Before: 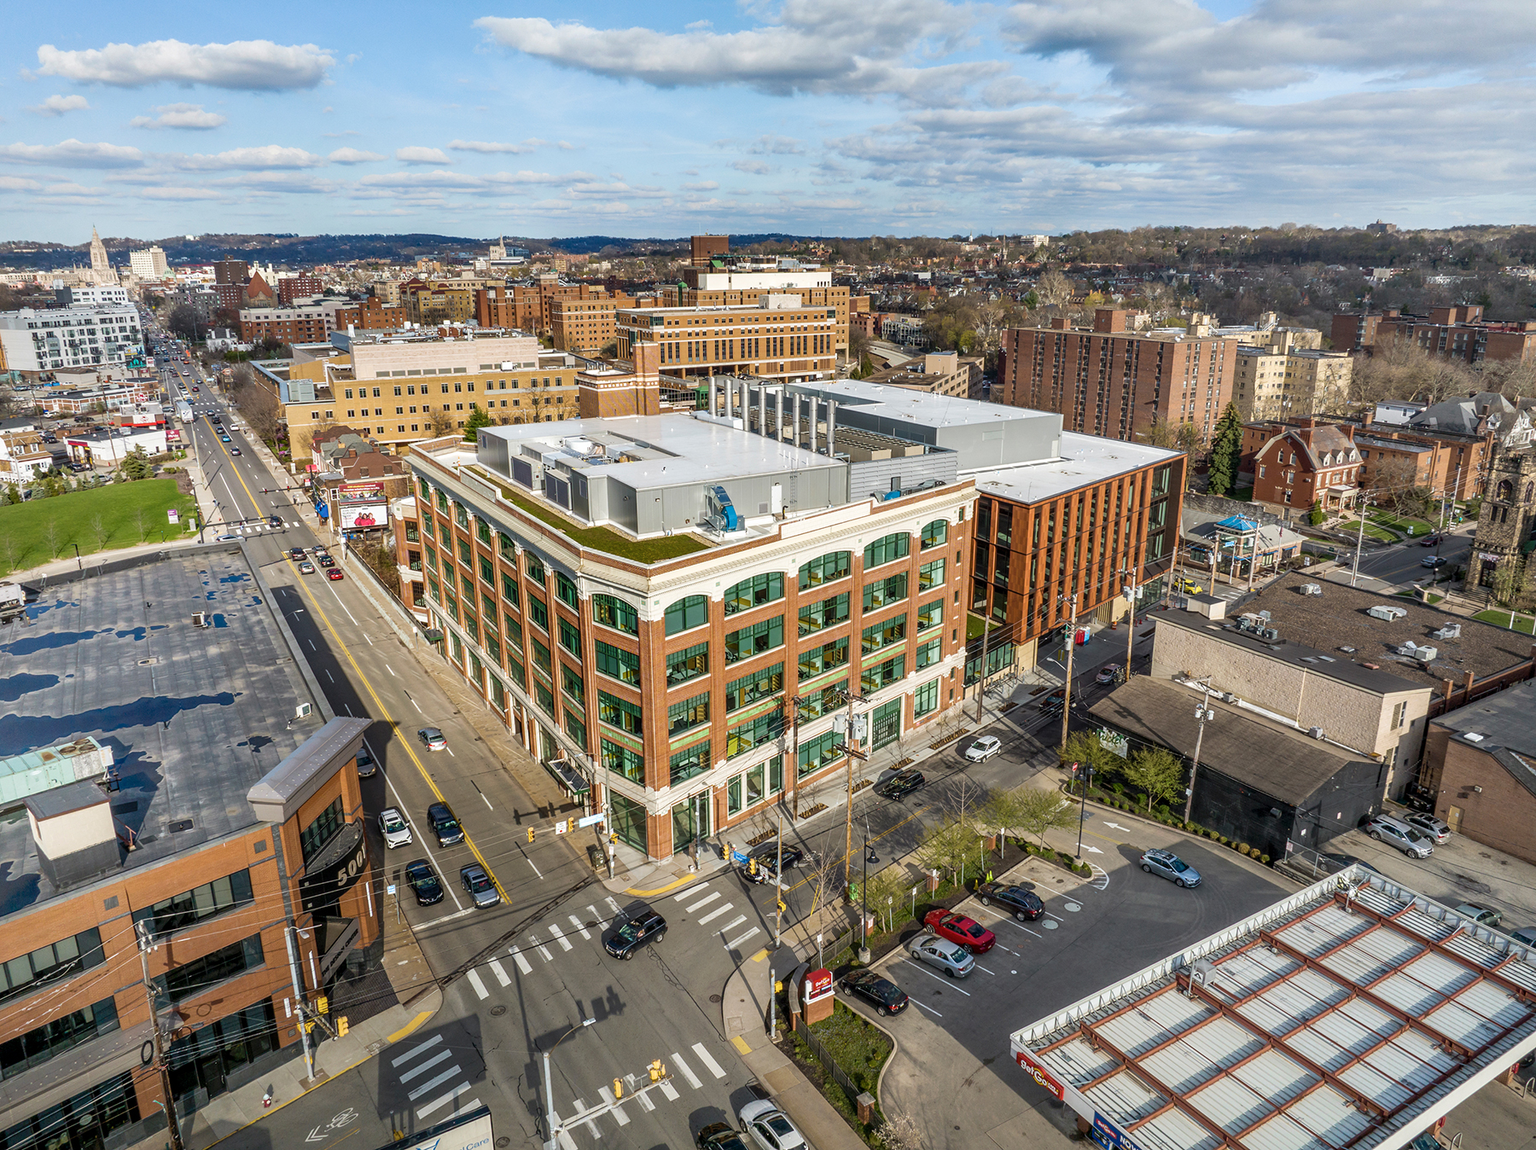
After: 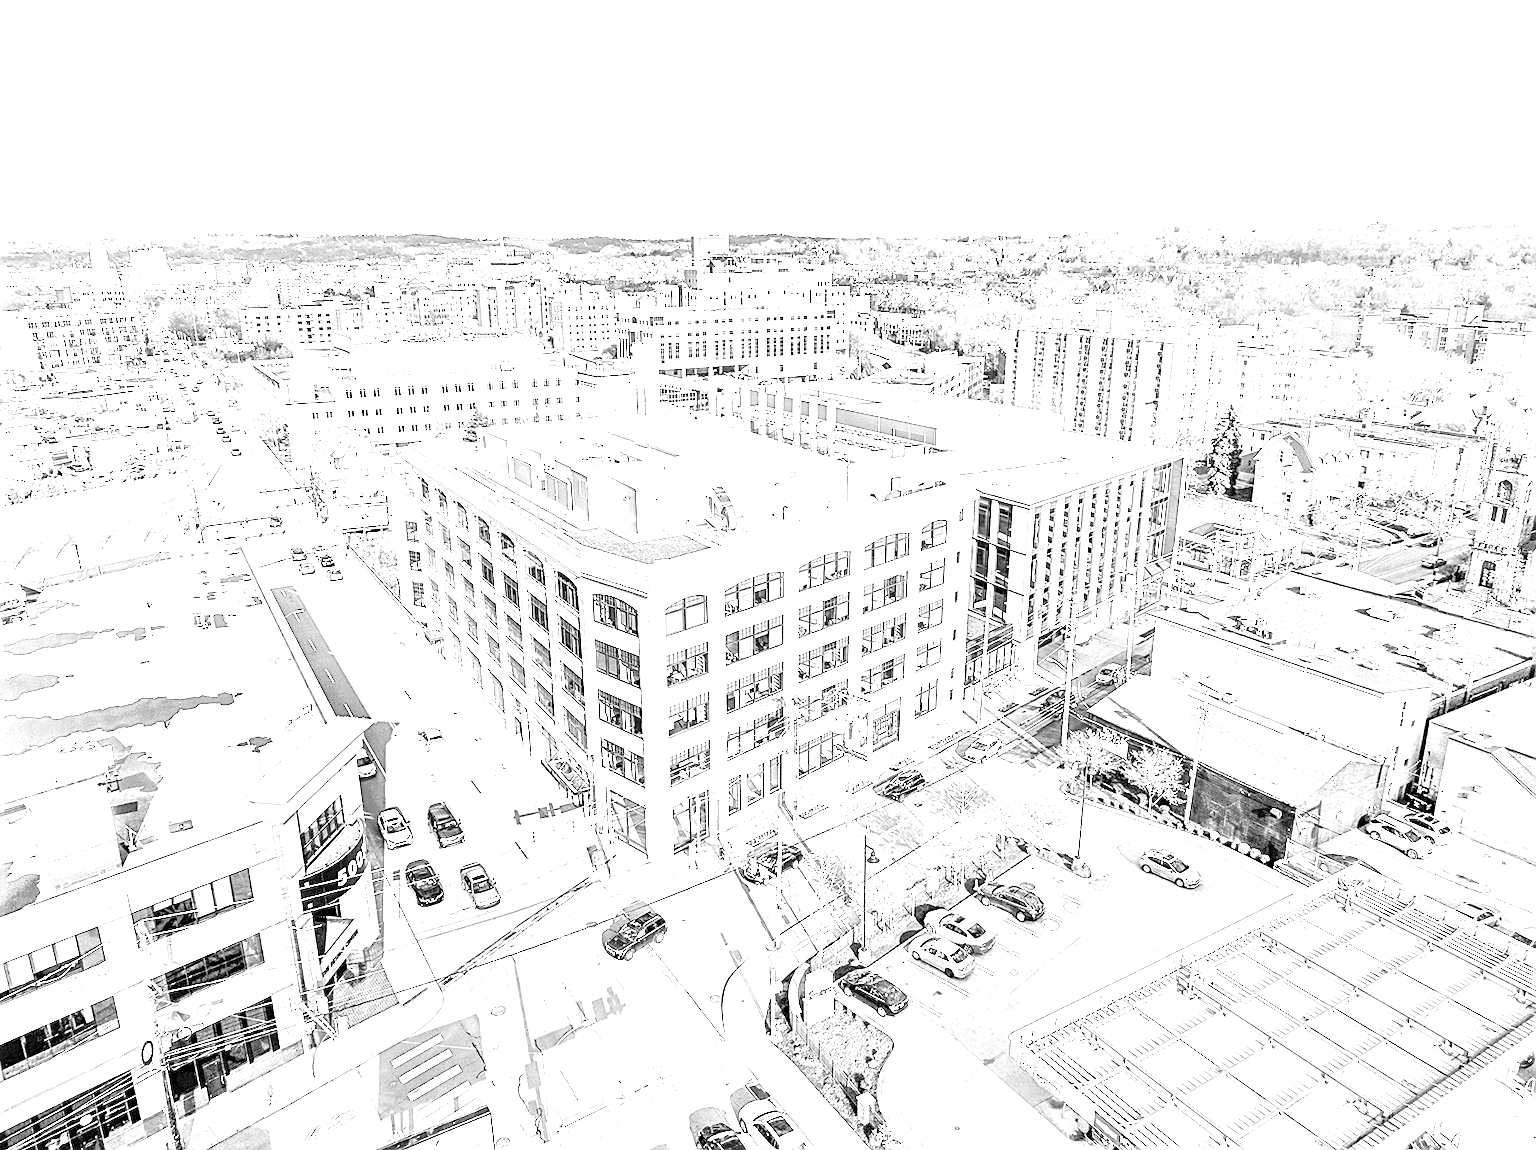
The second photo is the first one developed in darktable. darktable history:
sharpen: on, module defaults
tone curve: curves: ch0 [(0, 0) (0.003, 0.112) (0.011, 0.115) (0.025, 0.111) (0.044, 0.114) (0.069, 0.126) (0.1, 0.144) (0.136, 0.164) (0.177, 0.196) (0.224, 0.249) (0.277, 0.316) (0.335, 0.401) (0.399, 0.487) (0.468, 0.571) (0.543, 0.647) (0.623, 0.728) (0.709, 0.795) (0.801, 0.866) (0.898, 0.933) (1, 1)], preserve colors none
white balance: red 8, blue 8
monochrome: on, module defaults
color correction: highlights a* 5.62, highlights b* 33.57, shadows a* -25.86, shadows b* 4.02
